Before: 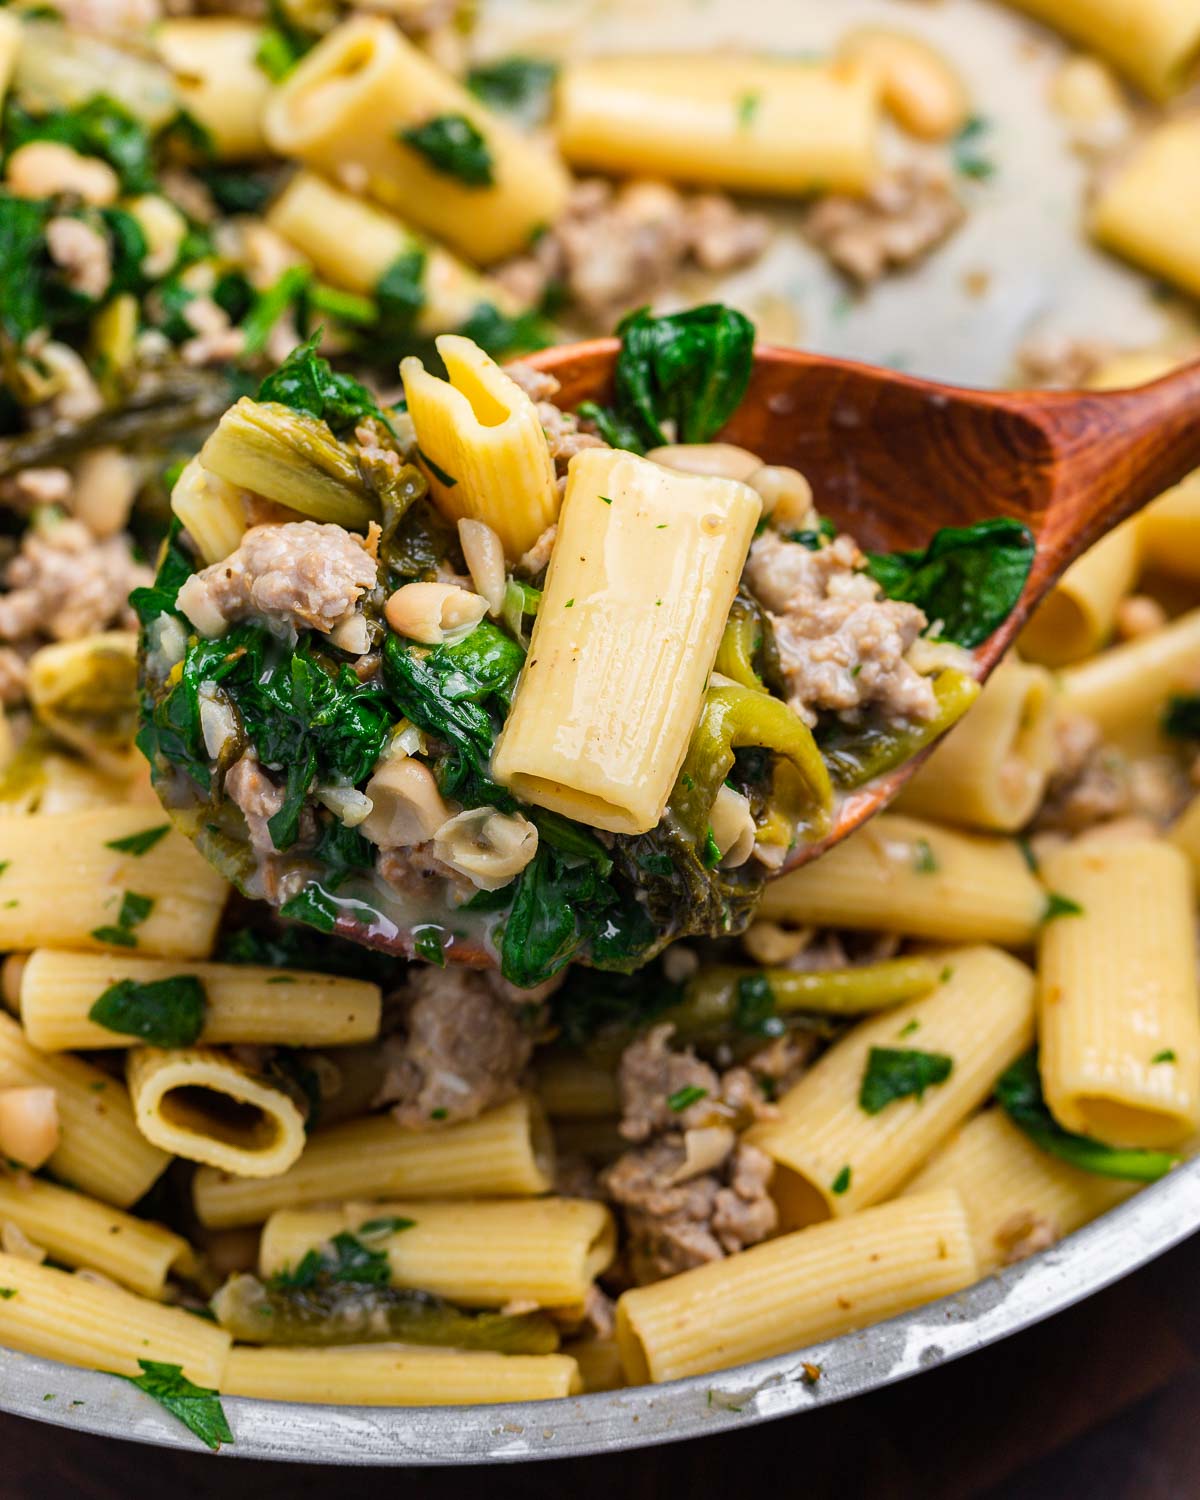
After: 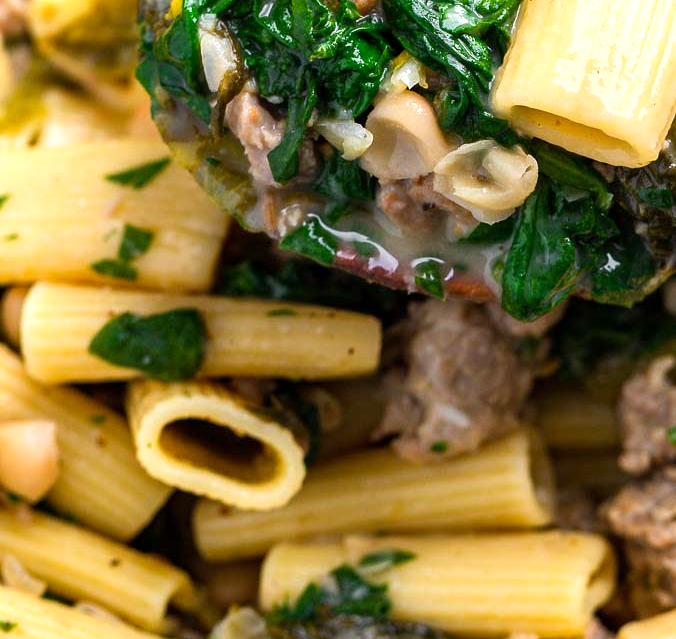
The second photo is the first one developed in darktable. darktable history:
exposure: black level correction 0.001, exposure 0.5 EV, compensate exposure bias true, compensate highlight preservation false
crop: top 44.483%, right 43.593%, bottom 12.892%
